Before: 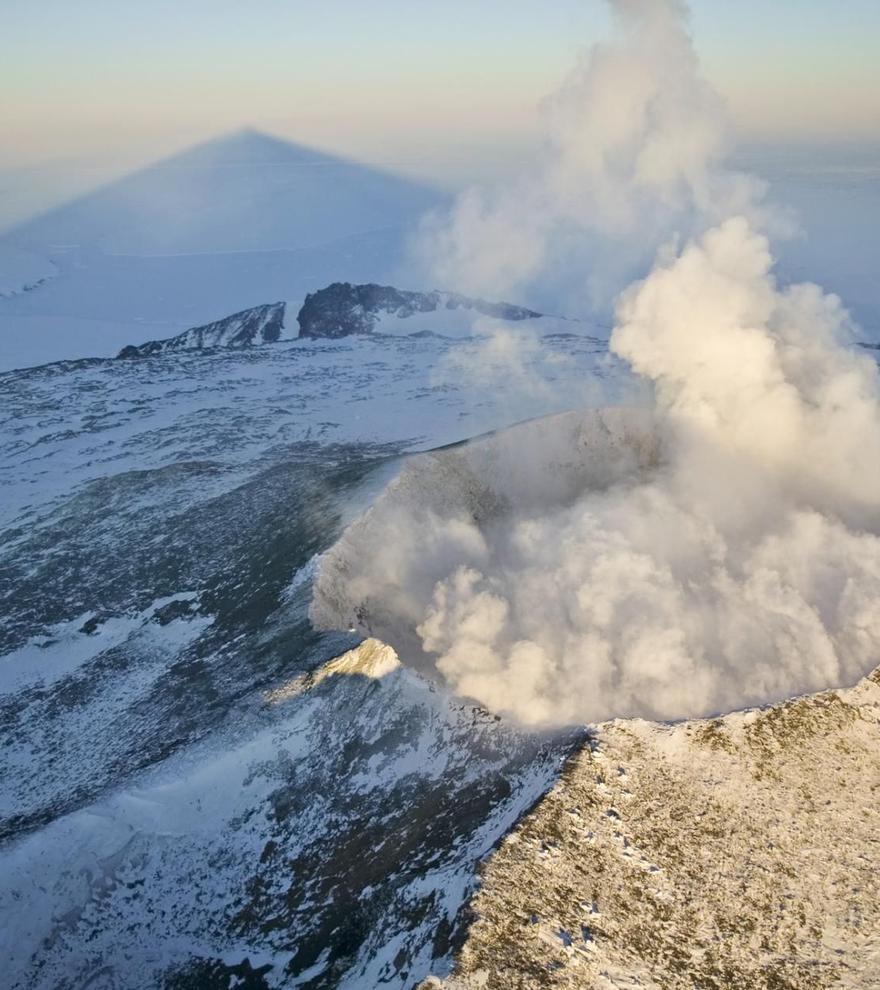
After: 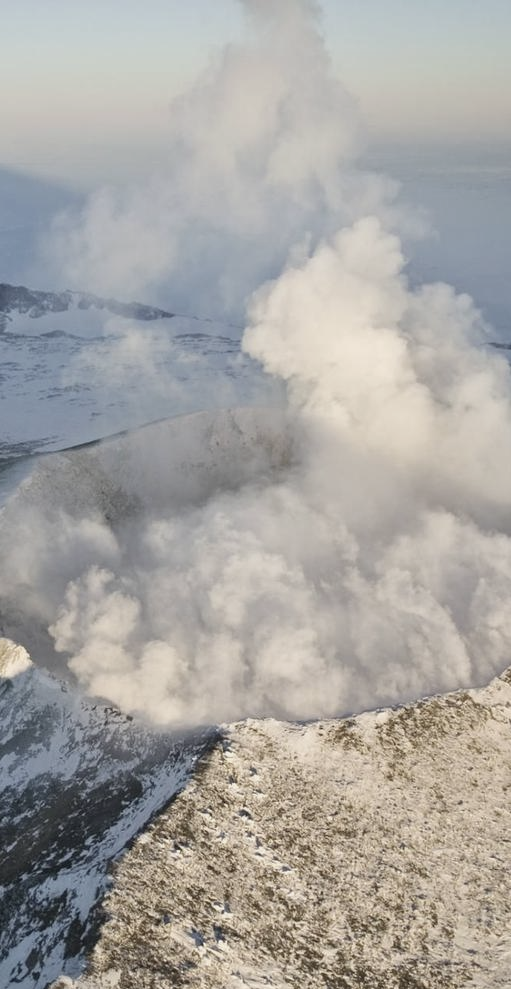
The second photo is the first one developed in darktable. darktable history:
crop: left 41.834%
contrast brightness saturation: contrast -0.063, saturation -0.418
